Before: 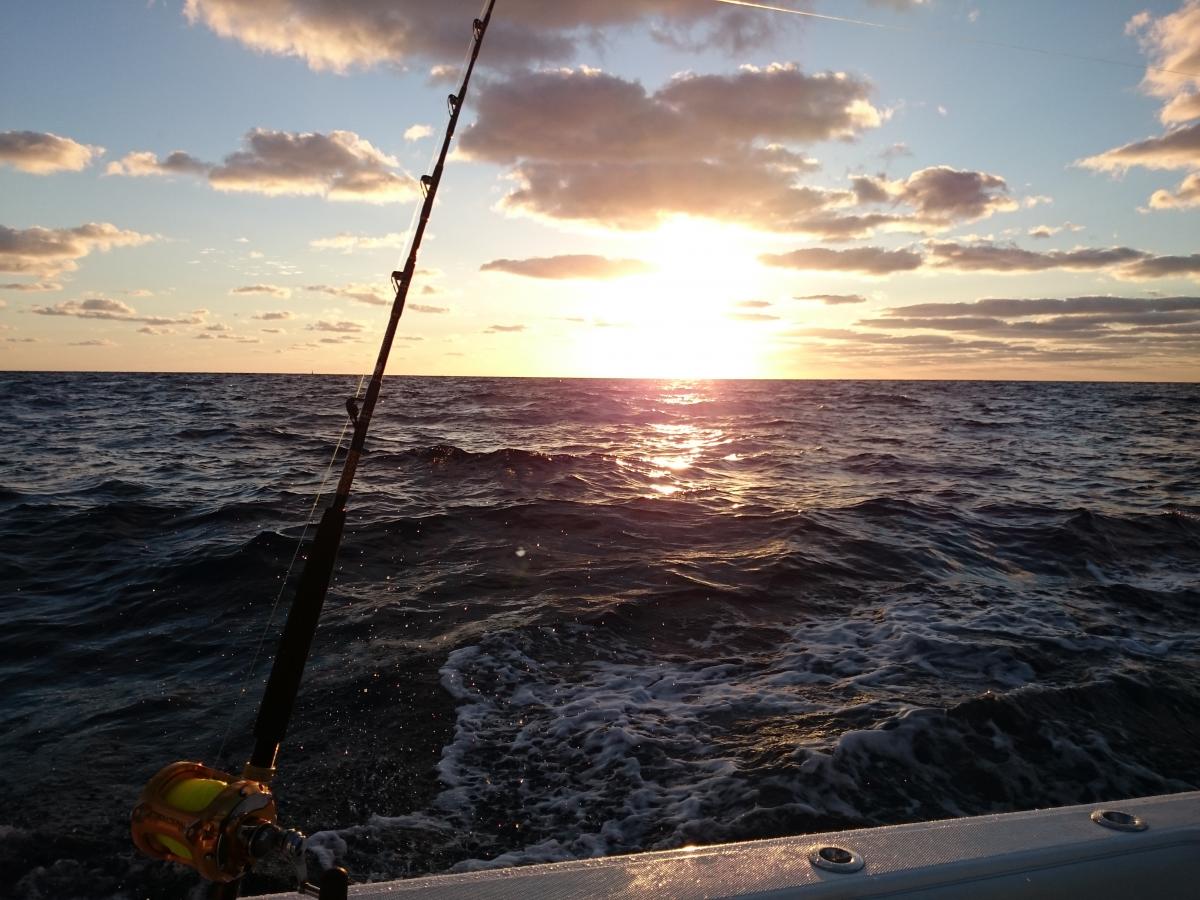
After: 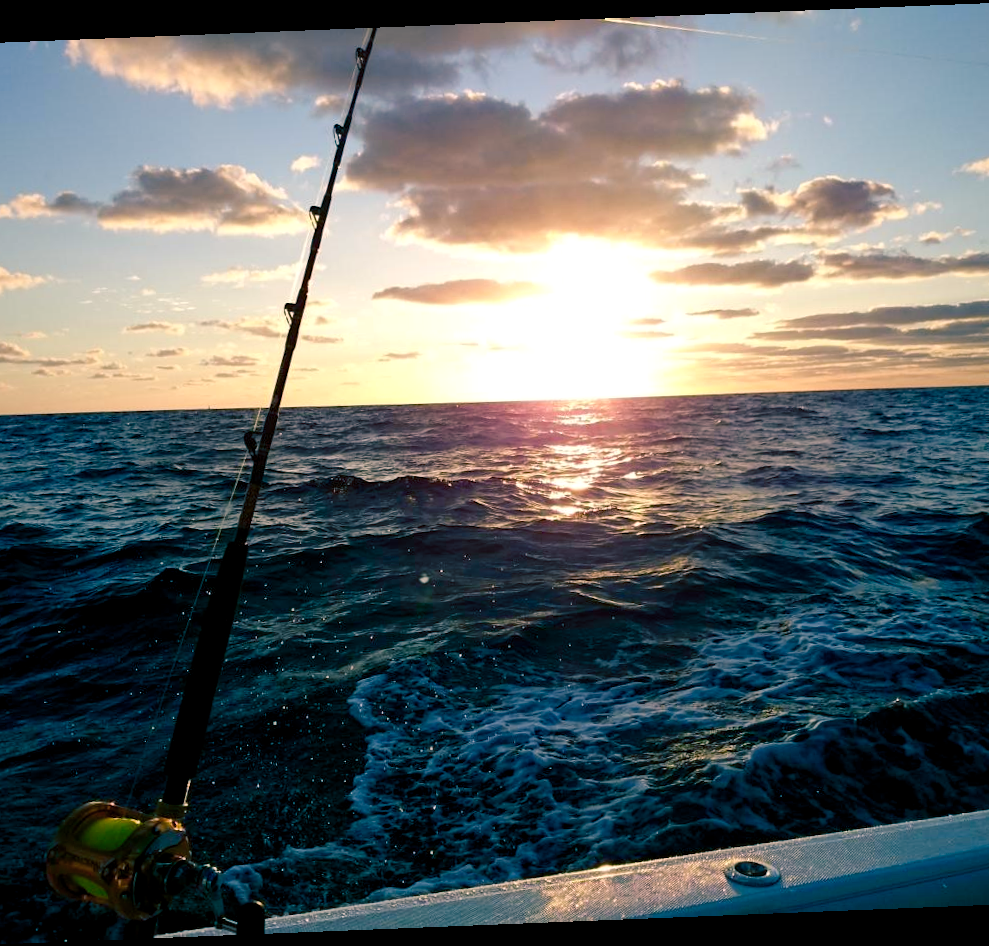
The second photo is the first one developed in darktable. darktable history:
rotate and perspective: rotation -2.29°, automatic cropping off
crop and rotate: left 9.597%, right 10.195%
shadows and highlights: shadows 32, highlights -32, soften with gaussian
color balance rgb: shadows lift › luminance -28.76%, shadows lift › chroma 10%, shadows lift › hue 230°, power › chroma 0.5%, power › hue 215°, highlights gain › luminance 7.14%, highlights gain › chroma 1%, highlights gain › hue 50°, global offset › luminance -0.29%, global offset › hue 260°, perceptual saturation grading › global saturation 20%, perceptual saturation grading › highlights -13.92%, perceptual saturation grading › shadows 50%
